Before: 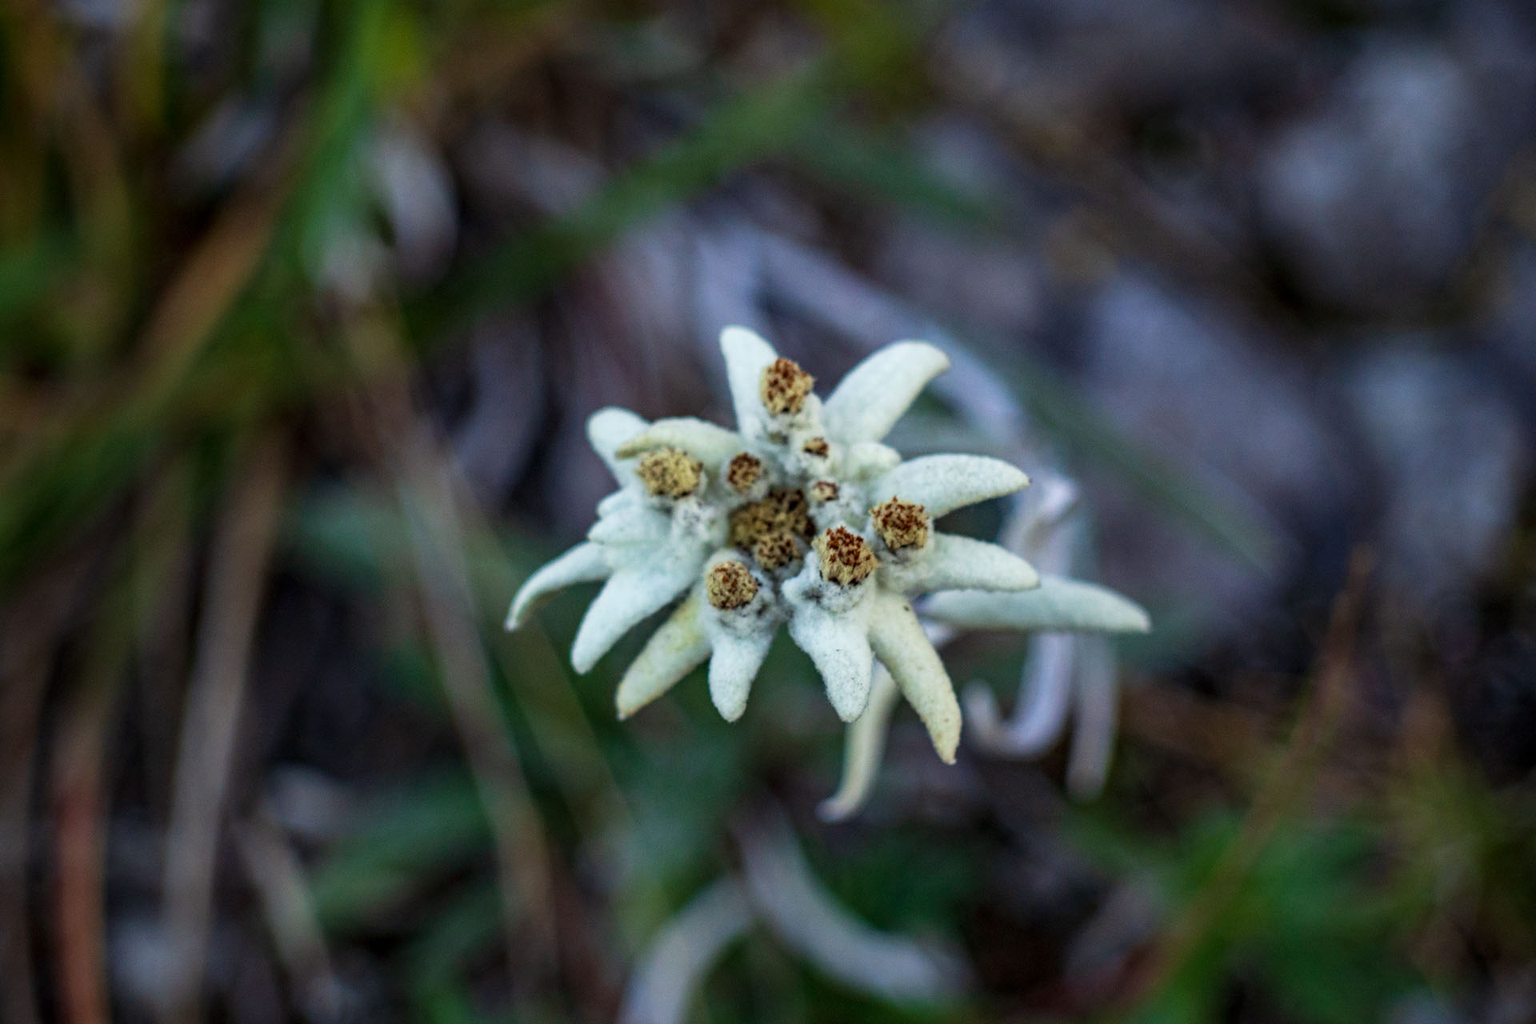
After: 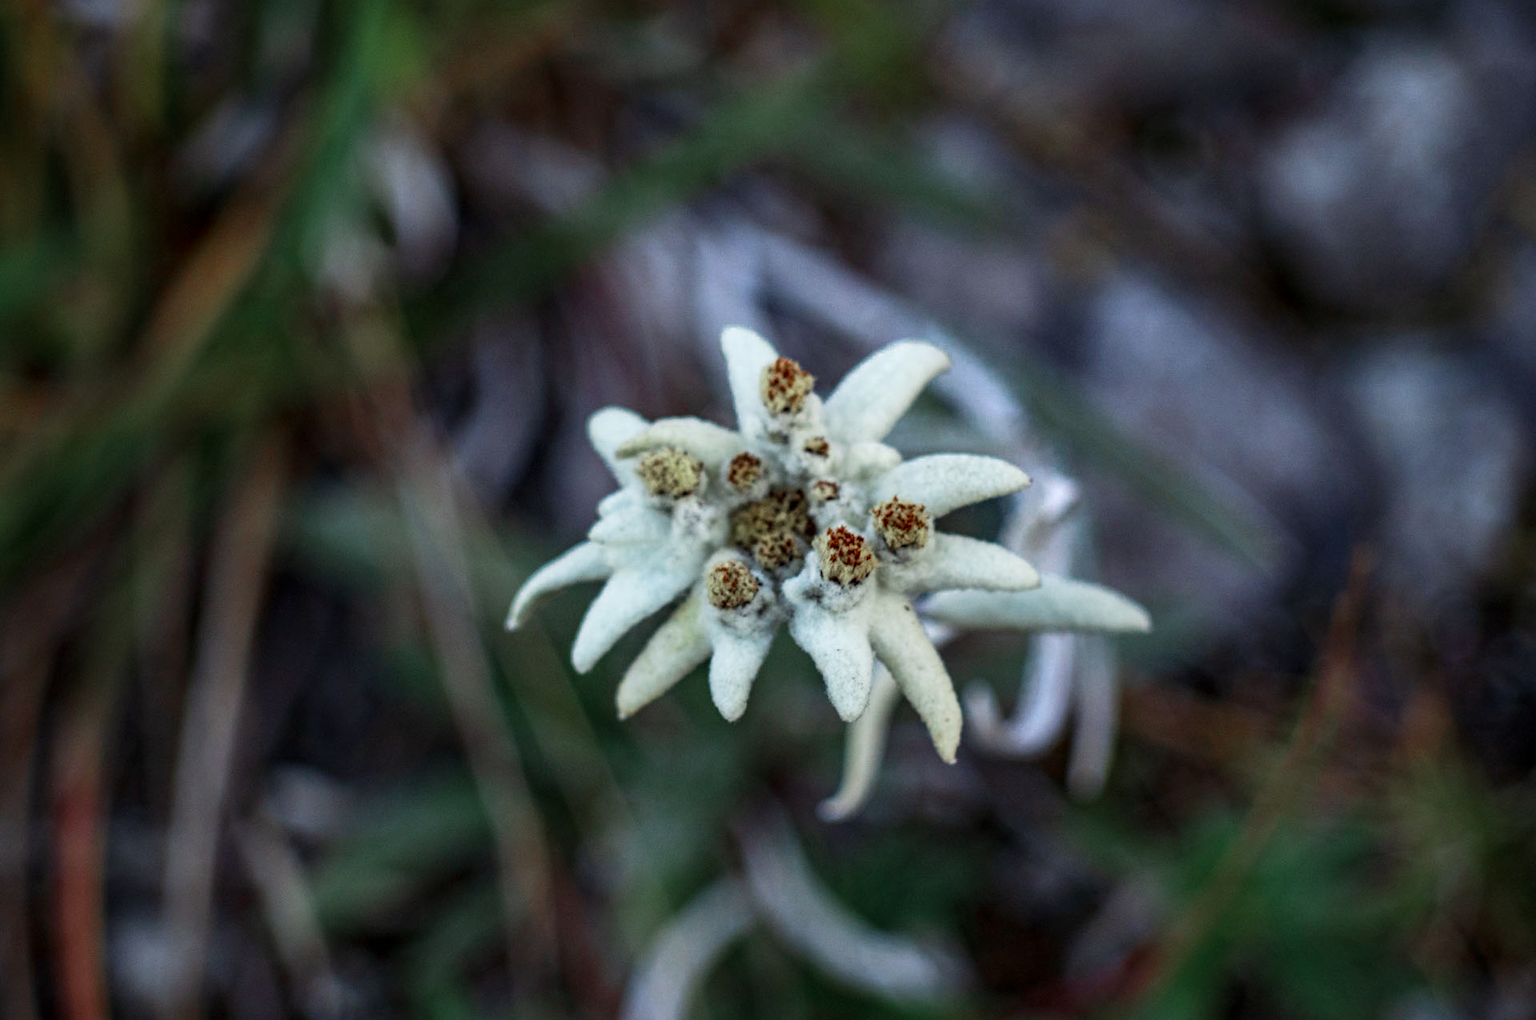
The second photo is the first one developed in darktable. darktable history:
color zones: curves: ch0 [(0, 0.466) (0.128, 0.466) (0.25, 0.5) (0.375, 0.456) (0.5, 0.5) (0.625, 0.5) (0.737, 0.652) (0.875, 0.5)]; ch1 [(0, 0.603) (0.125, 0.618) (0.261, 0.348) (0.372, 0.353) (0.497, 0.363) (0.611, 0.45) (0.731, 0.427) (0.875, 0.518) (0.998, 0.652)]; ch2 [(0, 0.559) (0.125, 0.451) (0.253, 0.564) (0.37, 0.578) (0.5, 0.466) (0.625, 0.471) (0.731, 0.471) (0.88, 0.485)]
crop: top 0.153%, bottom 0.175%
contrast brightness saturation: contrast 0.077, saturation 0.022
